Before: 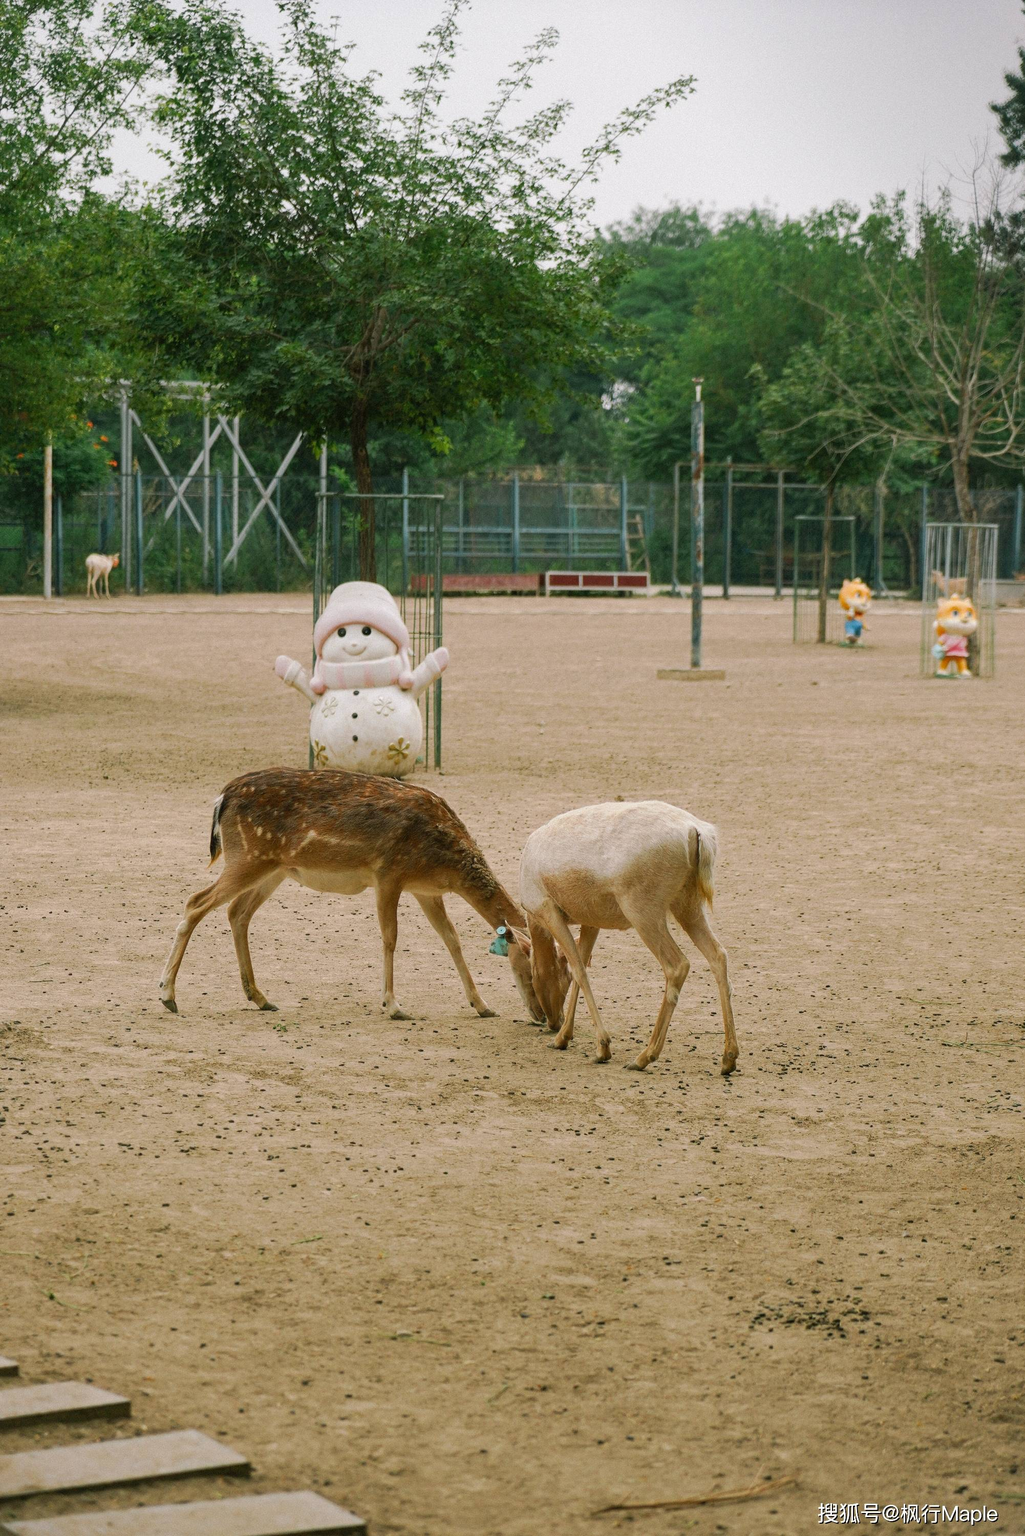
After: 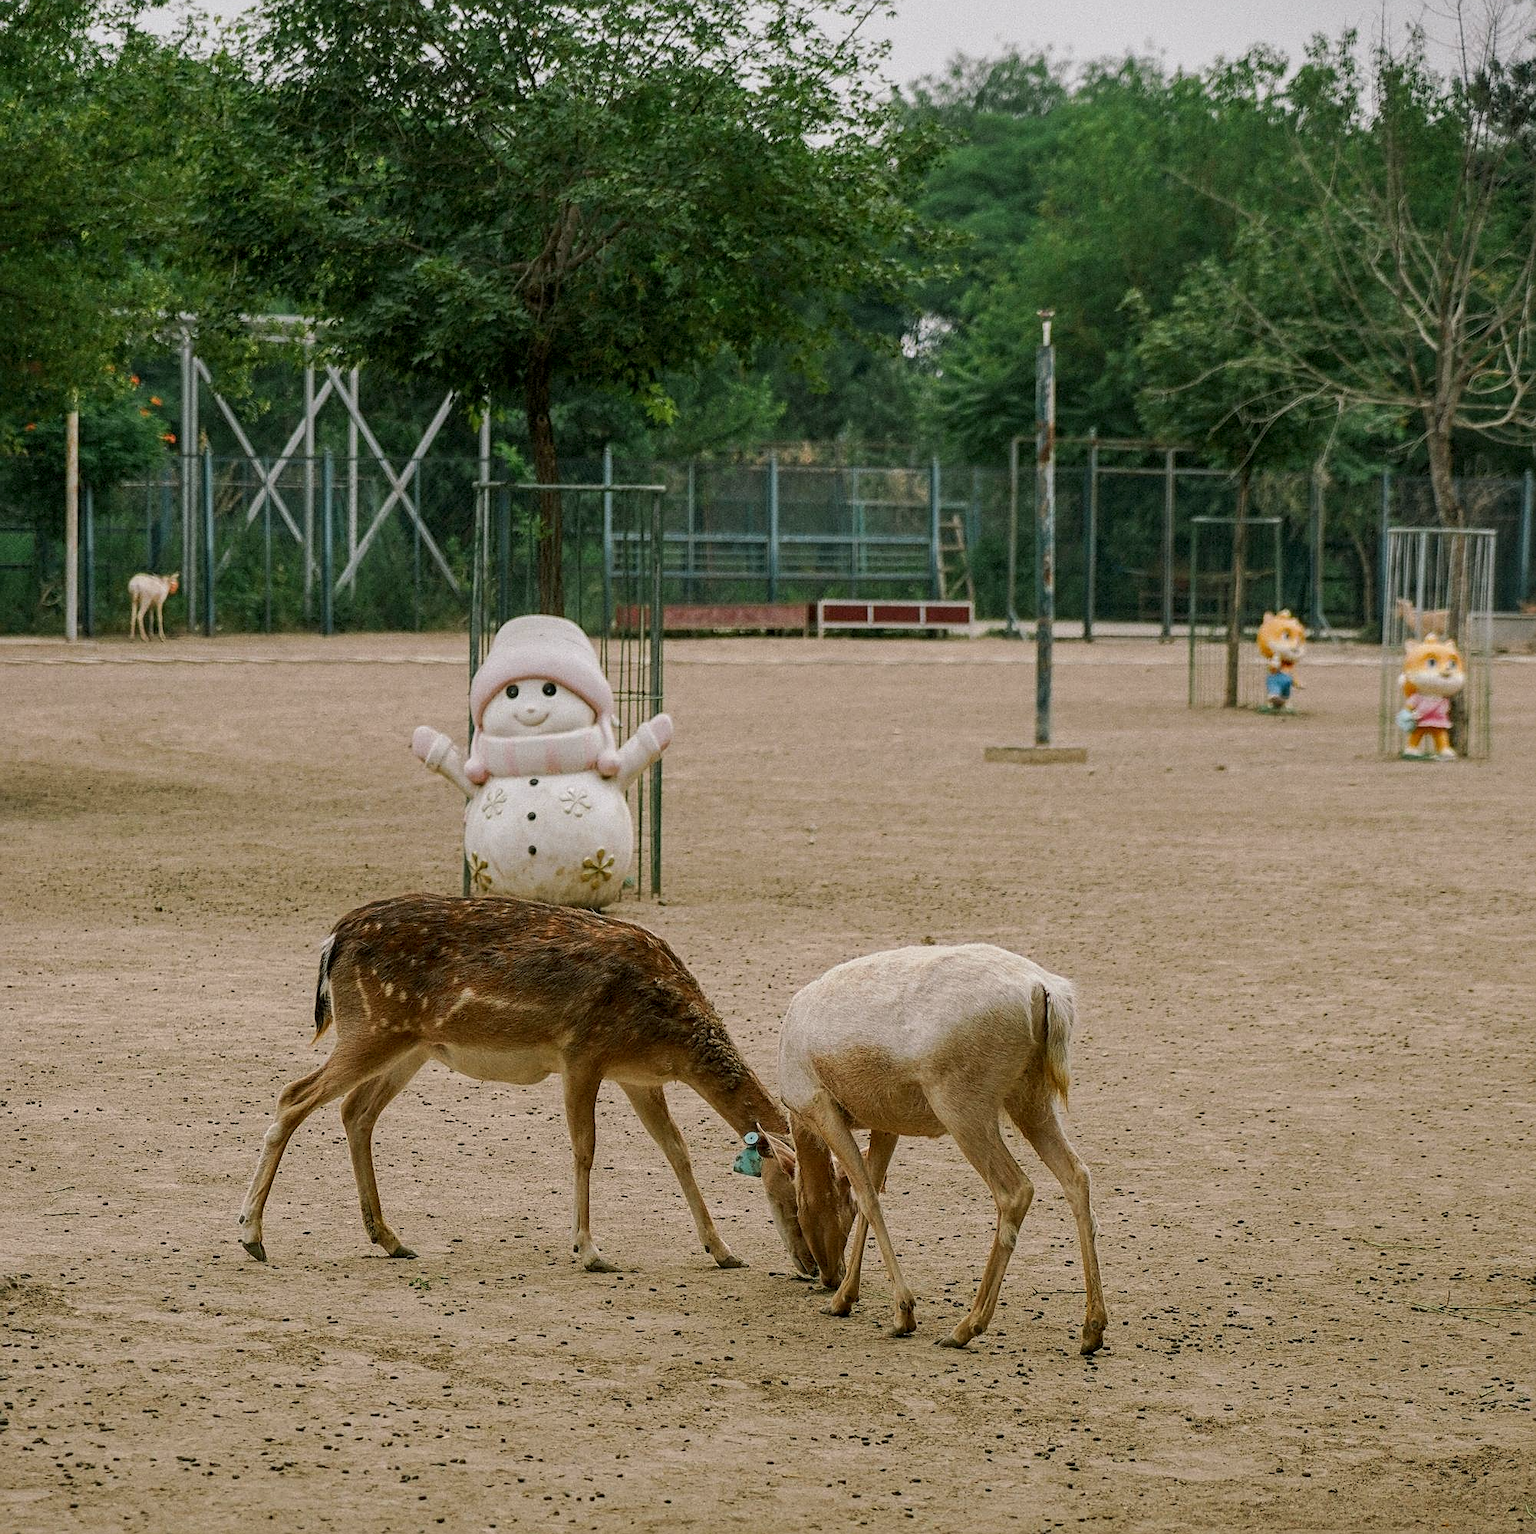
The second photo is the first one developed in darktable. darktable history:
crop: top 11.166%, bottom 22.168%
sharpen: on, module defaults
local contrast: detail 130%
rotate and perspective: crop left 0, crop top 0
base curve: curves: ch0 [(0, 0) (0.666, 0.806) (1, 1)]
exposure: black level correction 0, exposure -0.721 EV, compensate highlight preservation false
